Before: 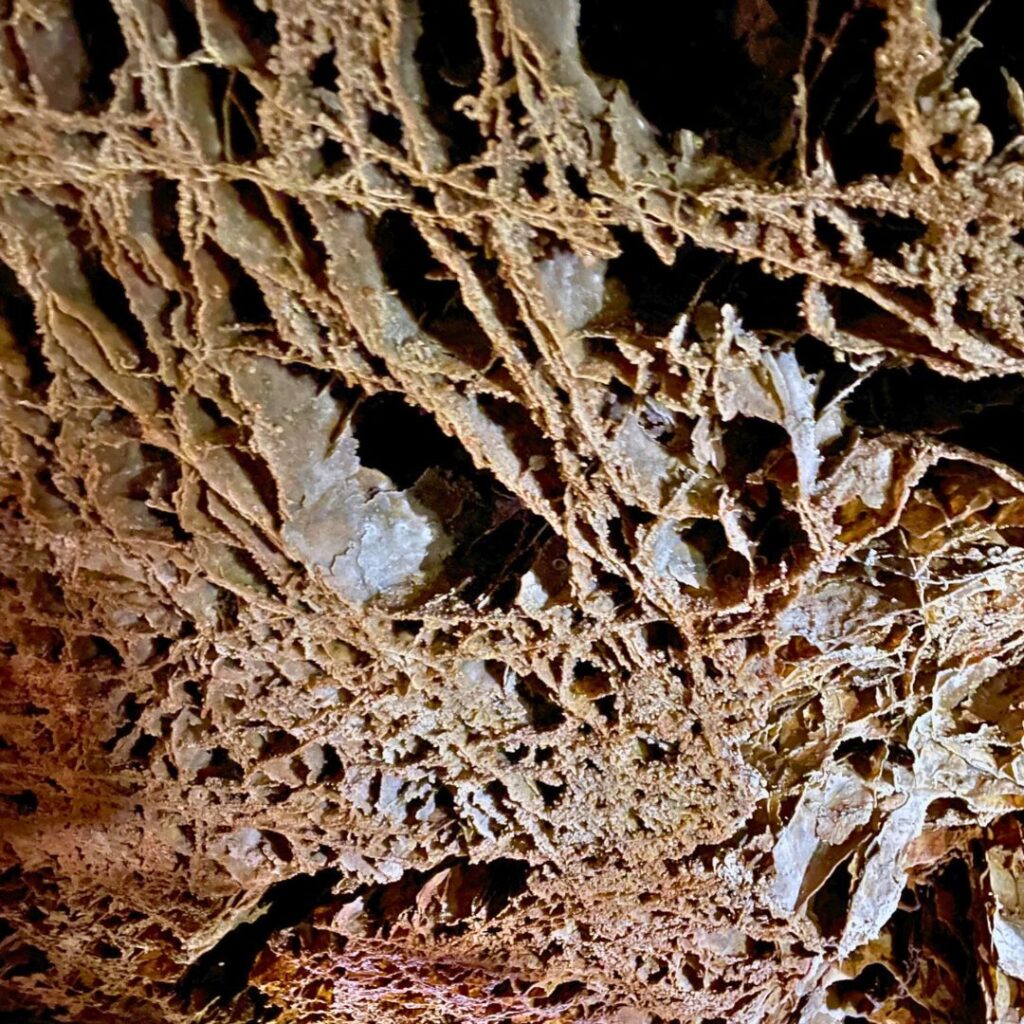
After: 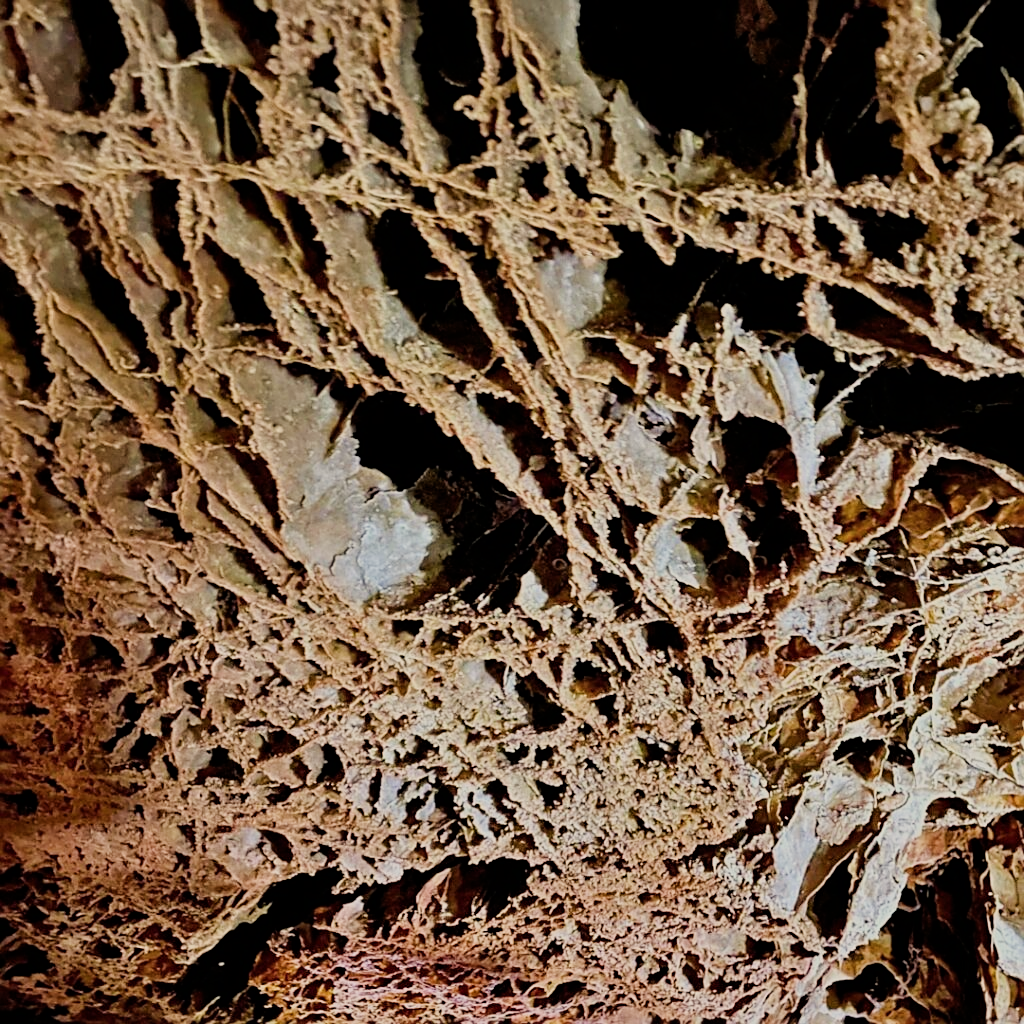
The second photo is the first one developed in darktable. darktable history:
white balance: red 1.029, blue 0.92
filmic rgb: black relative exposure -6.98 EV, white relative exposure 5.63 EV, hardness 2.86
exposure: exposure 0.15 EV, compensate highlight preservation false
color balance rgb: perceptual saturation grading › global saturation -1%
sharpen: on, module defaults
